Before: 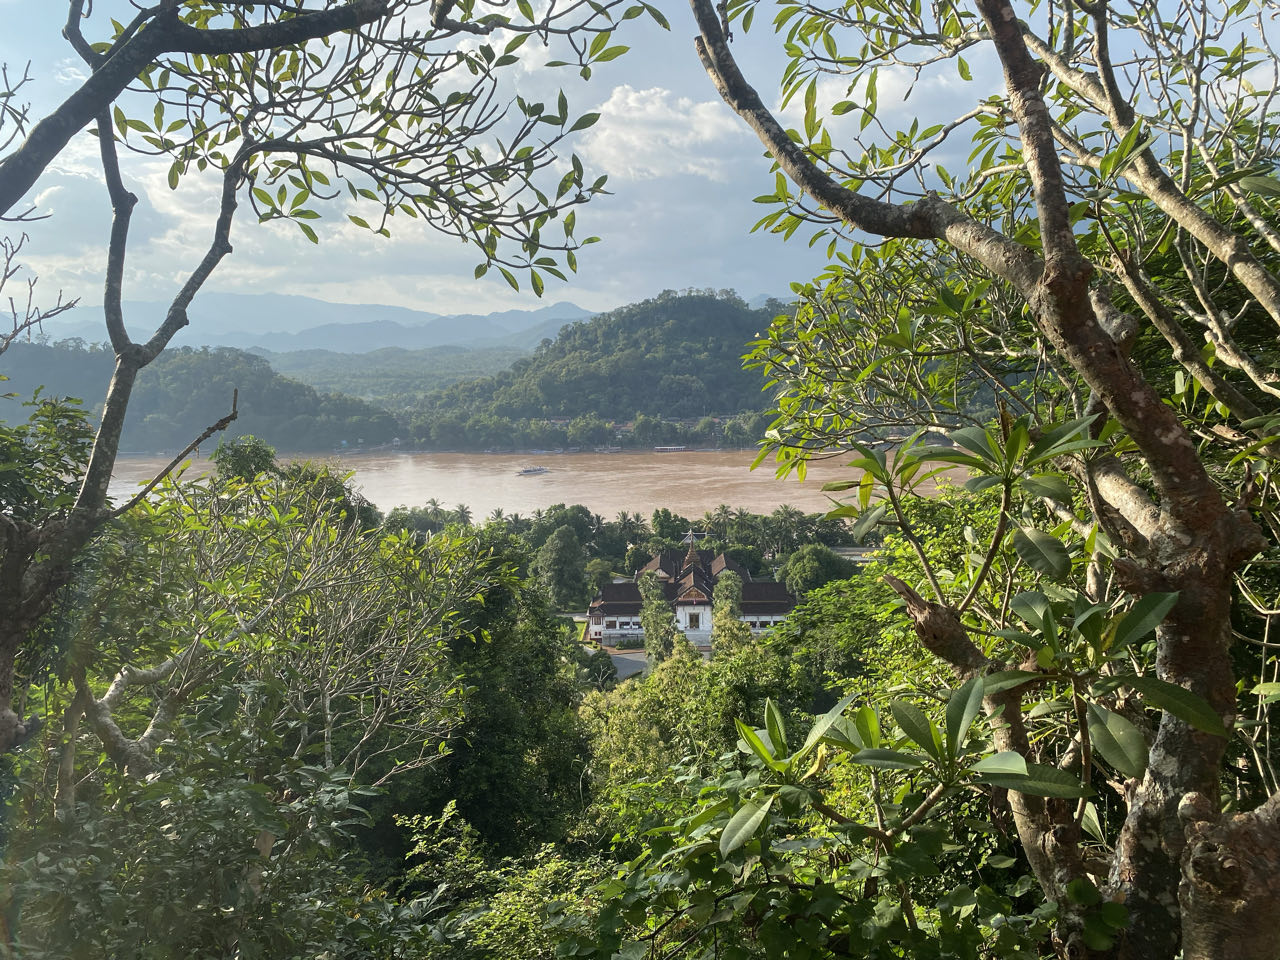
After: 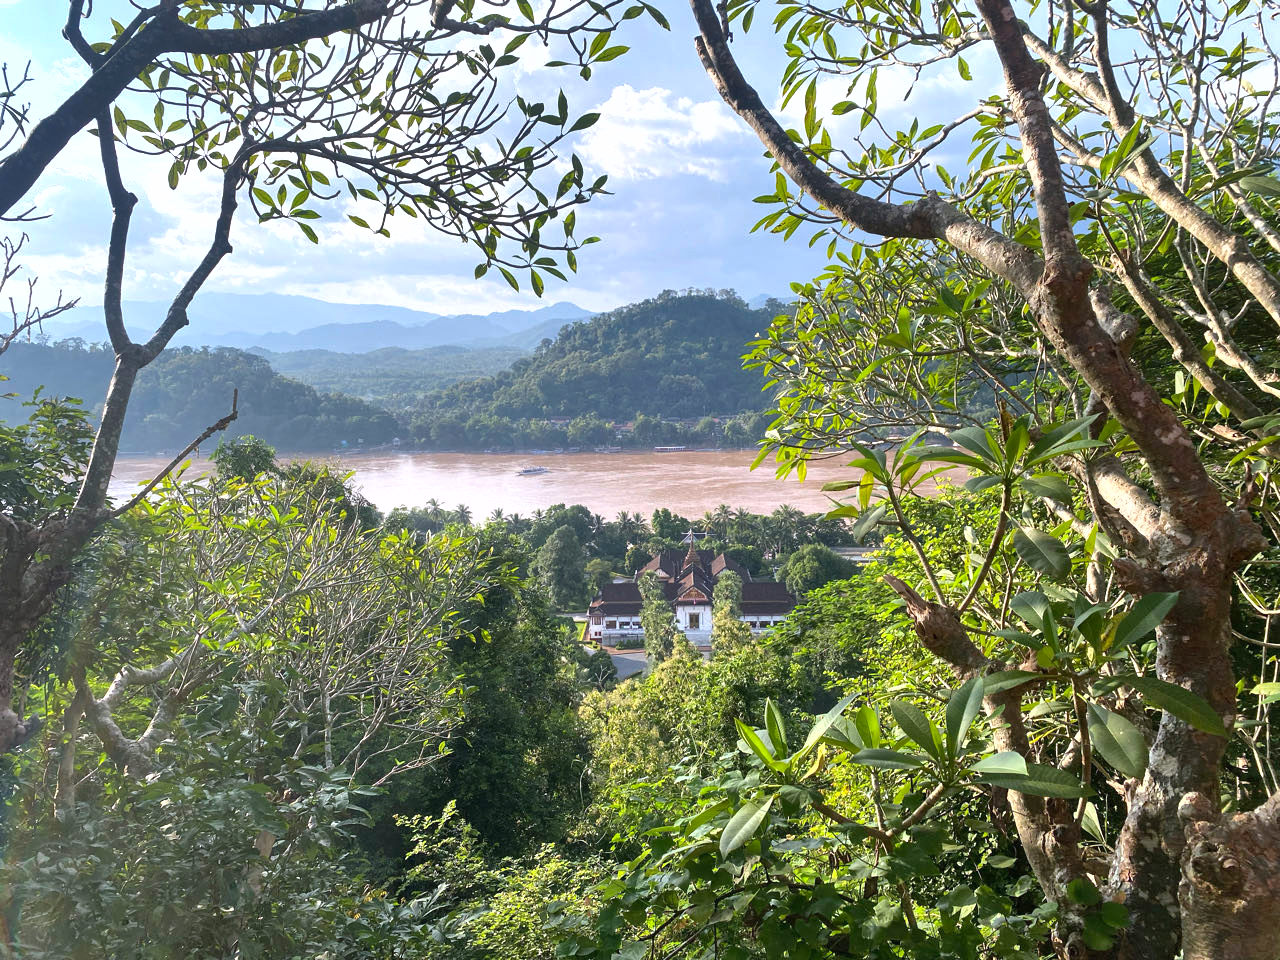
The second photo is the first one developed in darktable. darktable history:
white balance: red 1.004, blue 1.096
exposure: black level correction 0, exposure 0.5 EV, compensate exposure bias true, compensate highlight preservation false
shadows and highlights: low approximation 0.01, soften with gaussian
